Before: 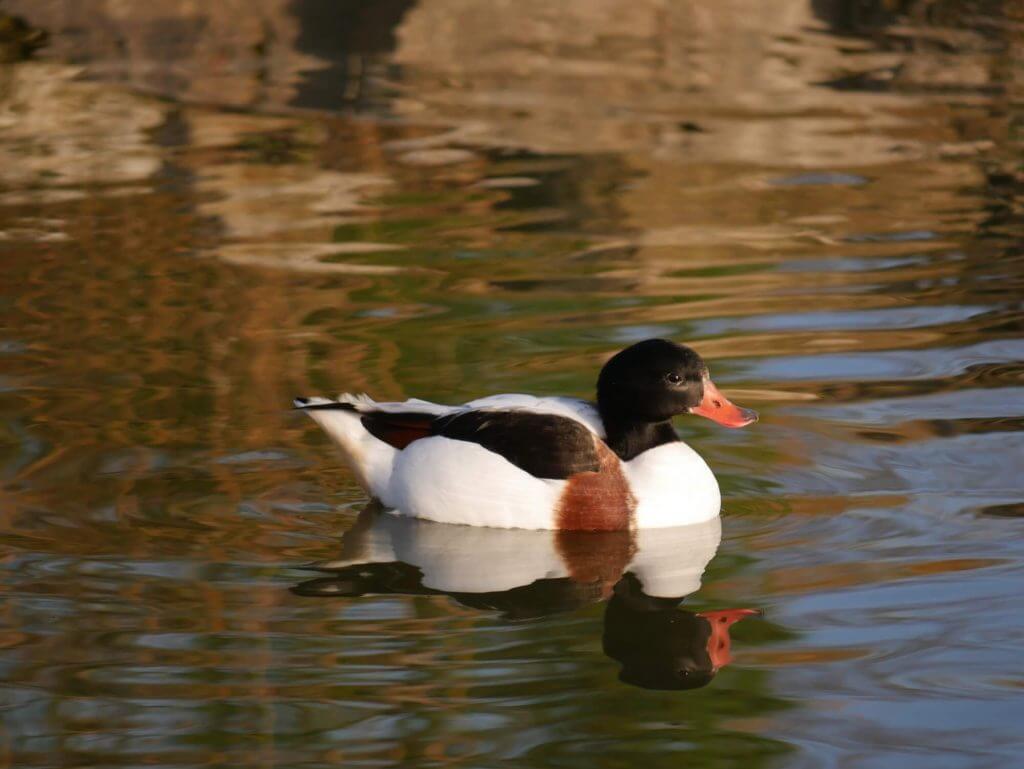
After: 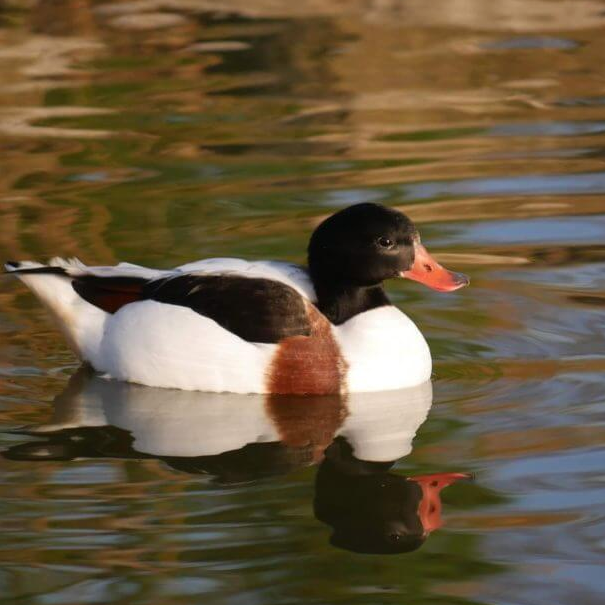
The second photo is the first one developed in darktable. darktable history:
shadows and highlights: shadows 62.66, white point adjustment 0.37, highlights -34.44, compress 83.82%
crop and rotate: left 28.256%, top 17.734%, right 12.656%, bottom 3.573%
